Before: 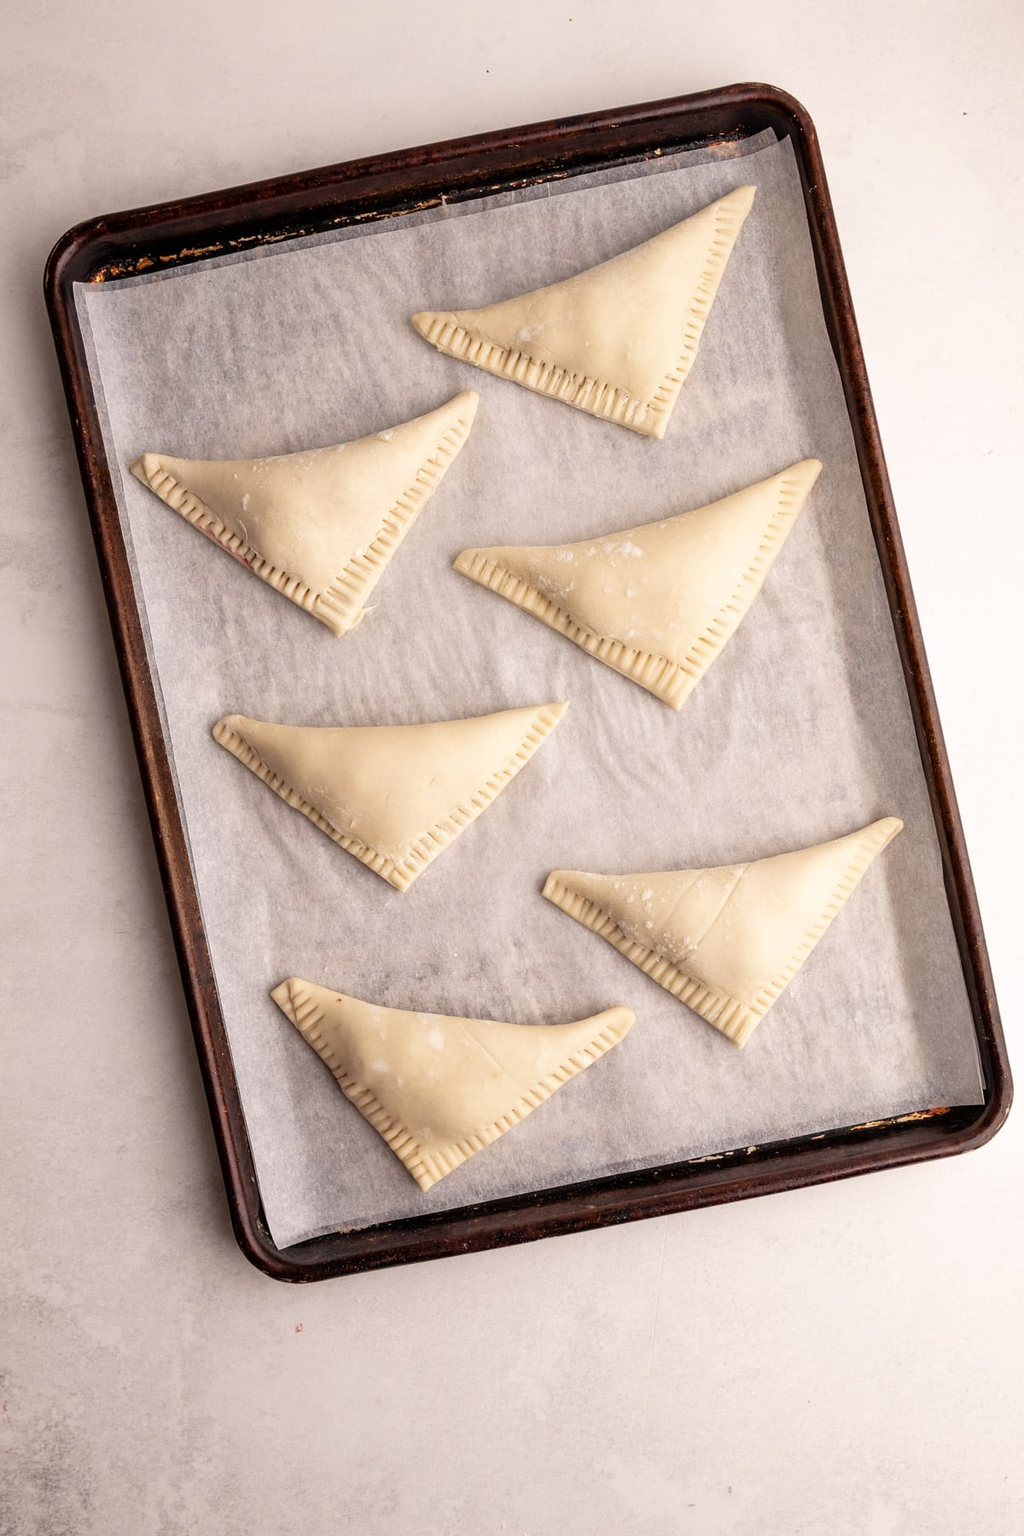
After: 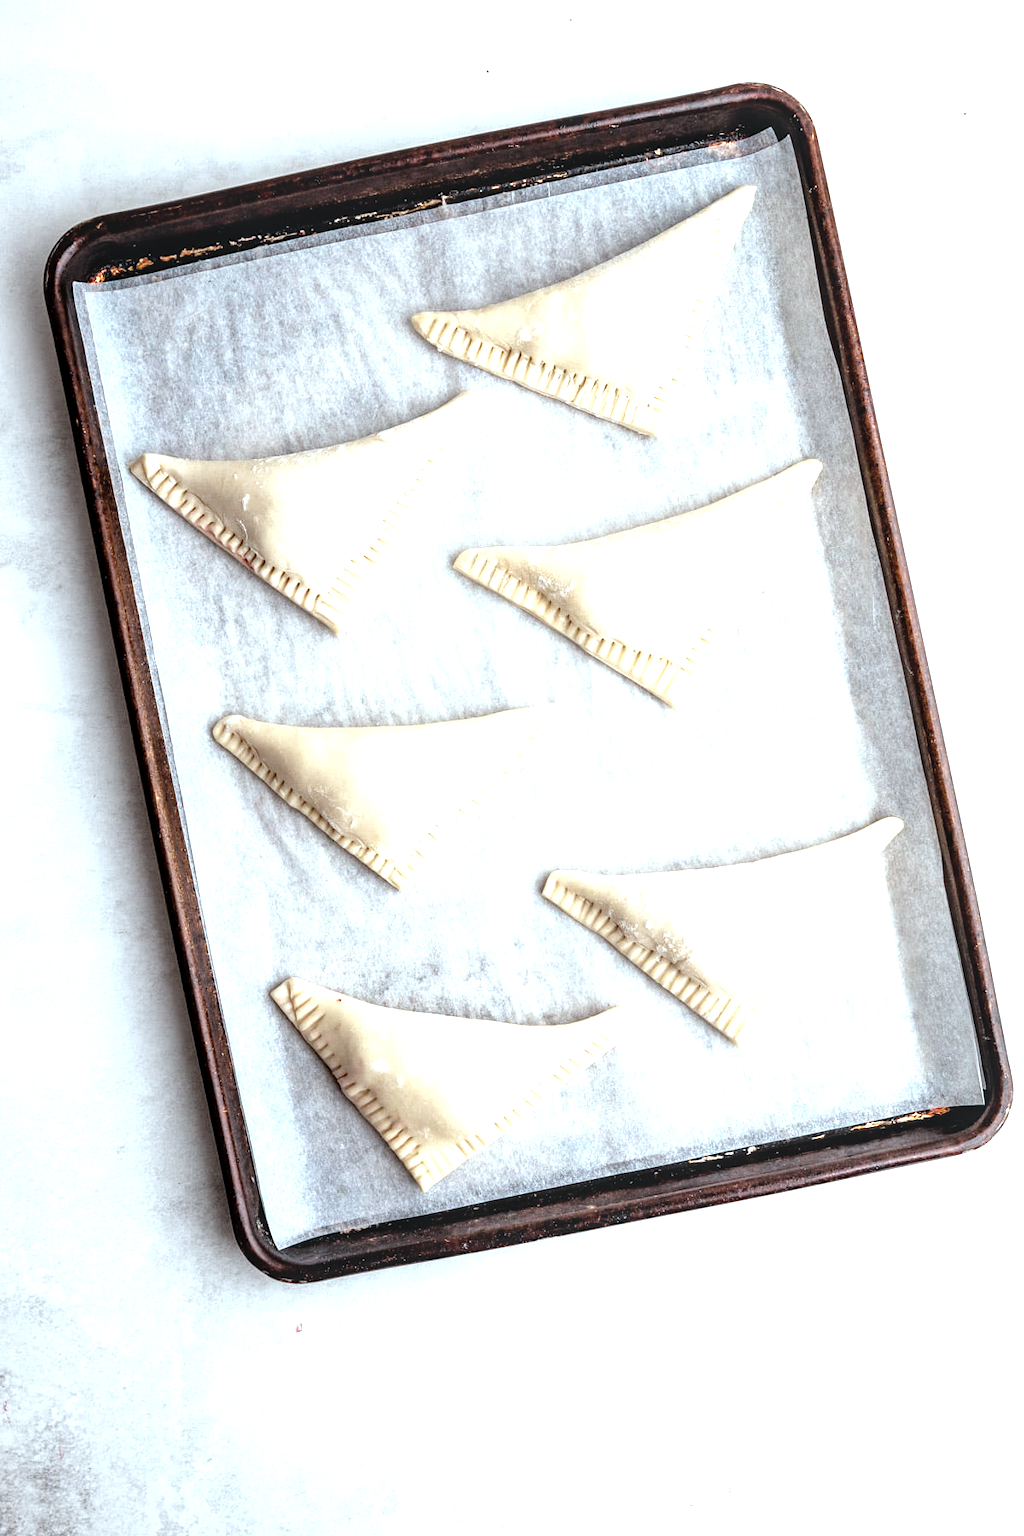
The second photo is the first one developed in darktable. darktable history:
tone equalizer: -8 EV -1.12 EV, -7 EV -0.993 EV, -6 EV -0.863 EV, -5 EV -0.597 EV, -3 EV 0.591 EV, -2 EV 0.89 EV, -1 EV 0.99 EV, +0 EV 1.06 EV, mask exposure compensation -0.494 EV
local contrast: detail 130%
color correction: highlights a* -12.13, highlights b* -15.52
